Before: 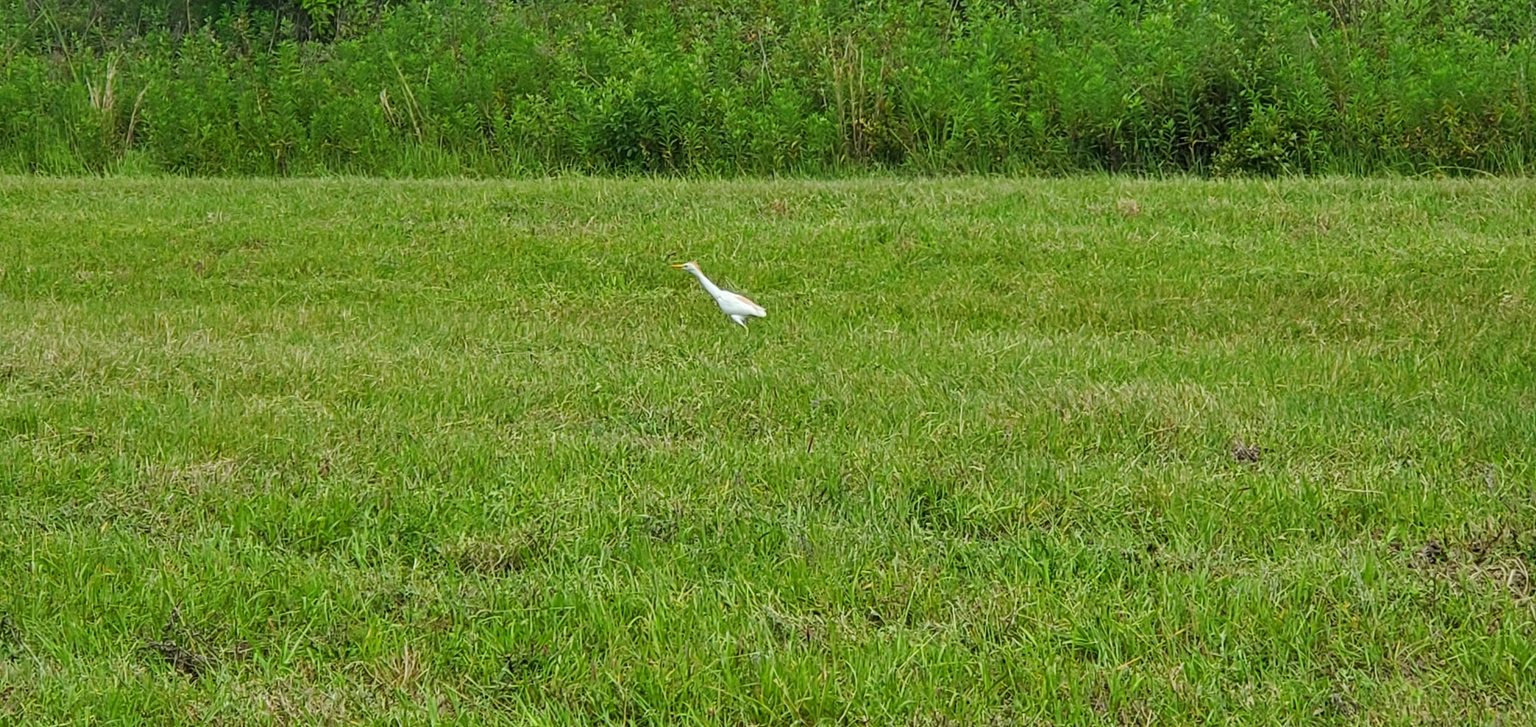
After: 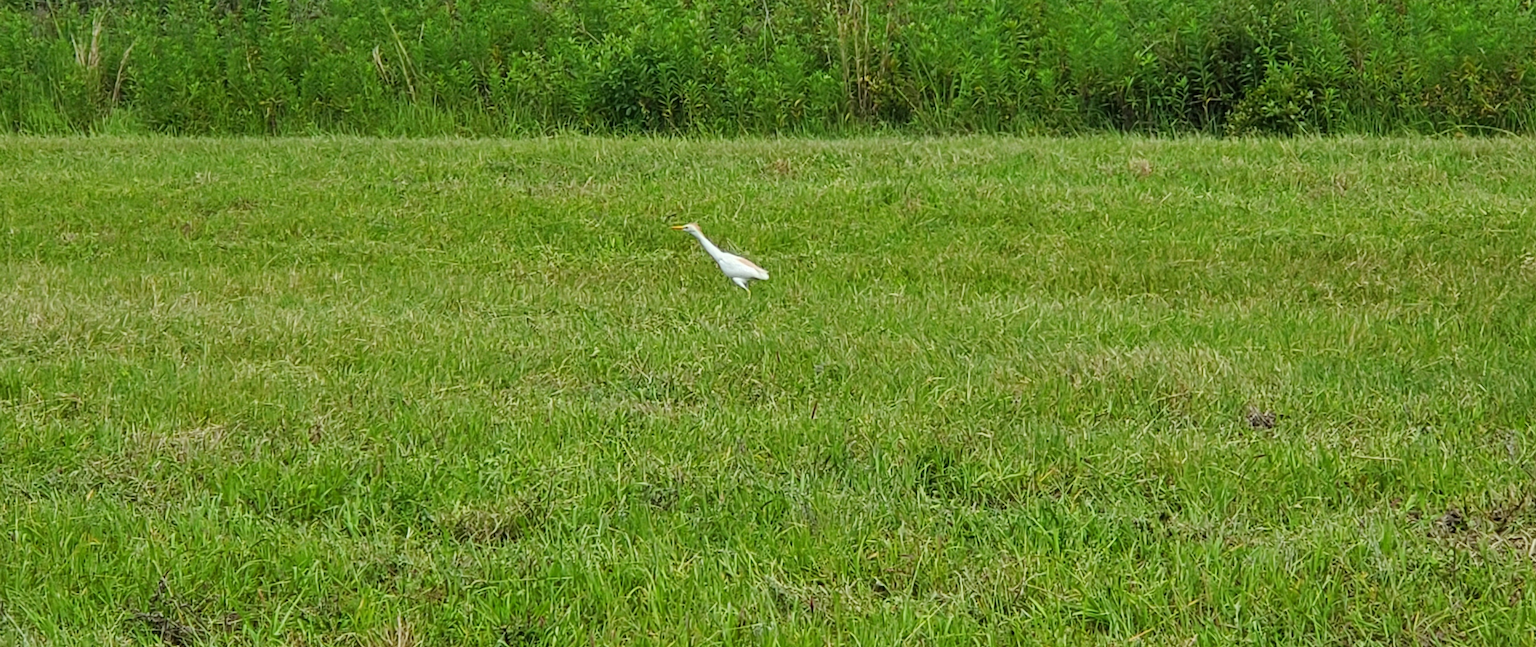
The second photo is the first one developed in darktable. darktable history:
crop: left 1.133%, top 6.153%, right 1.395%, bottom 6.966%
